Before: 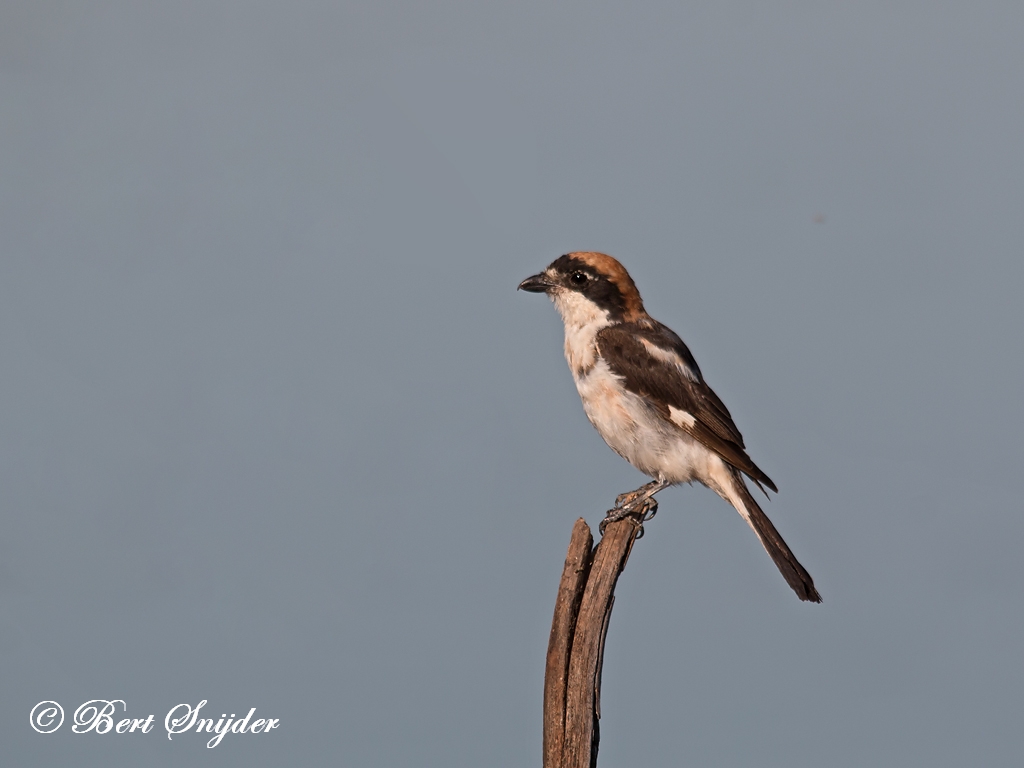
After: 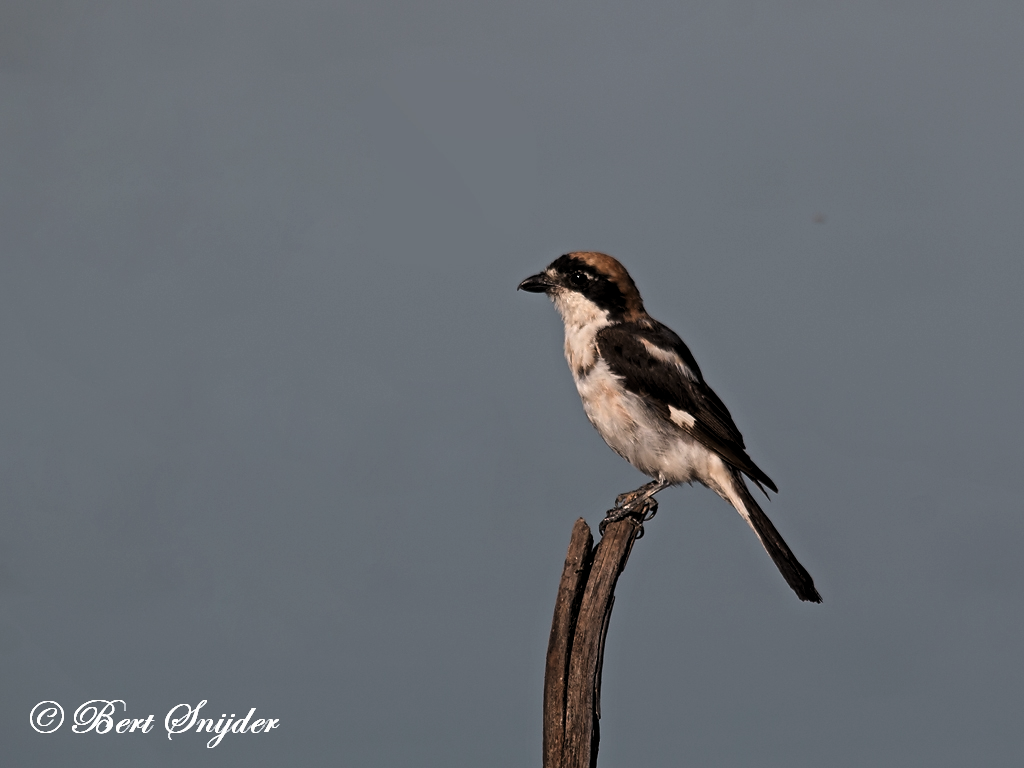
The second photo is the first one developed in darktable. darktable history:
levels: black 0.082%, levels [0.101, 0.578, 0.953]
